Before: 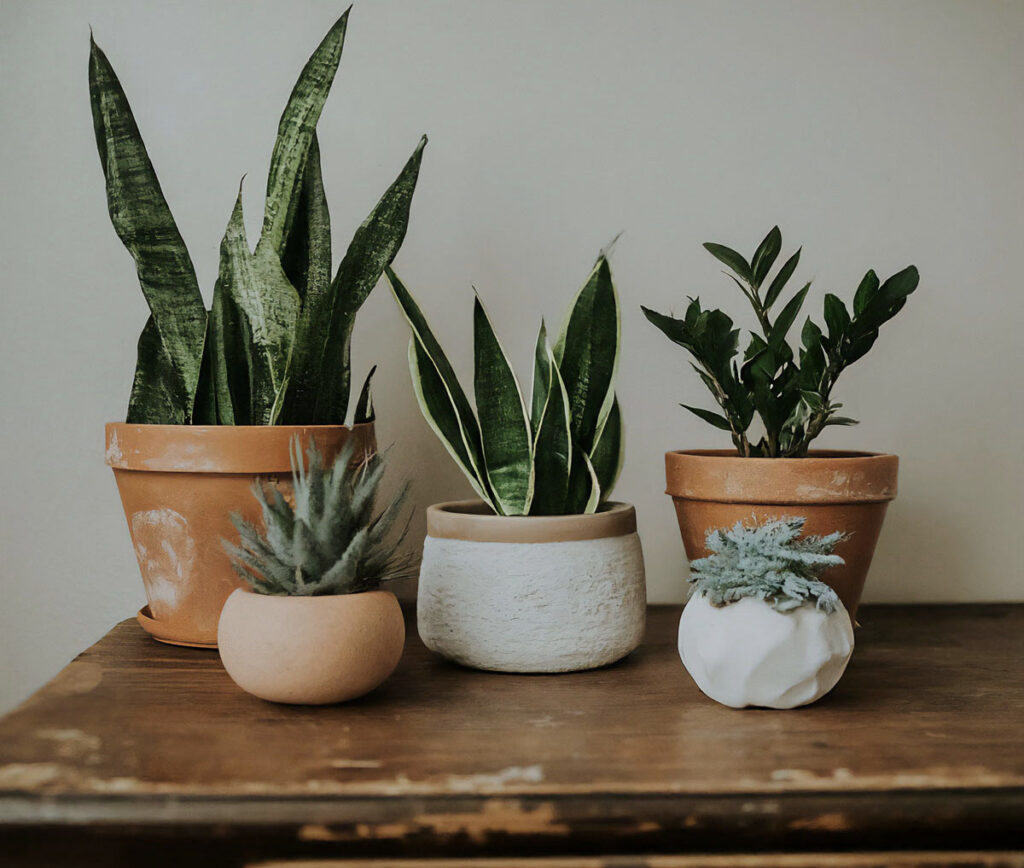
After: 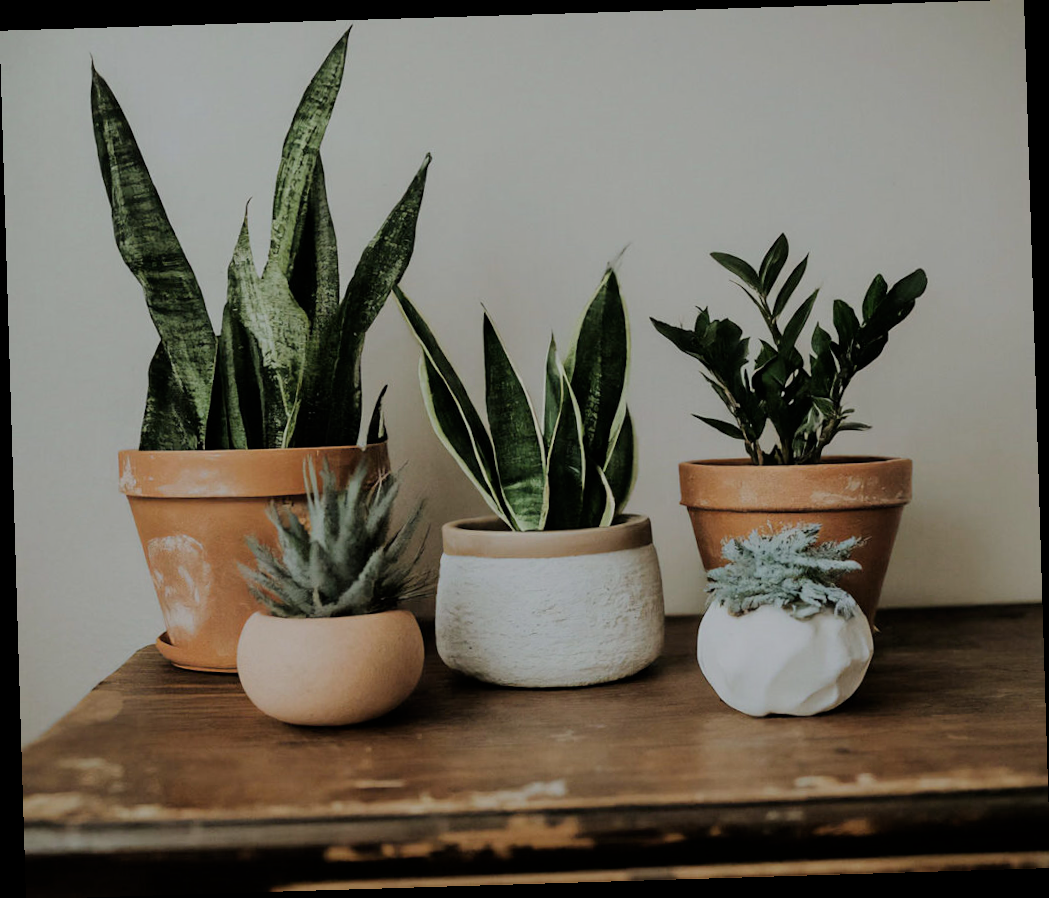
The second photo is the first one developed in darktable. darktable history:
rotate and perspective: rotation -1.75°, automatic cropping off
filmic rgb: black relative exposure -7.65 EV, white relative exposure 4.56 EV, hardness 3.61
